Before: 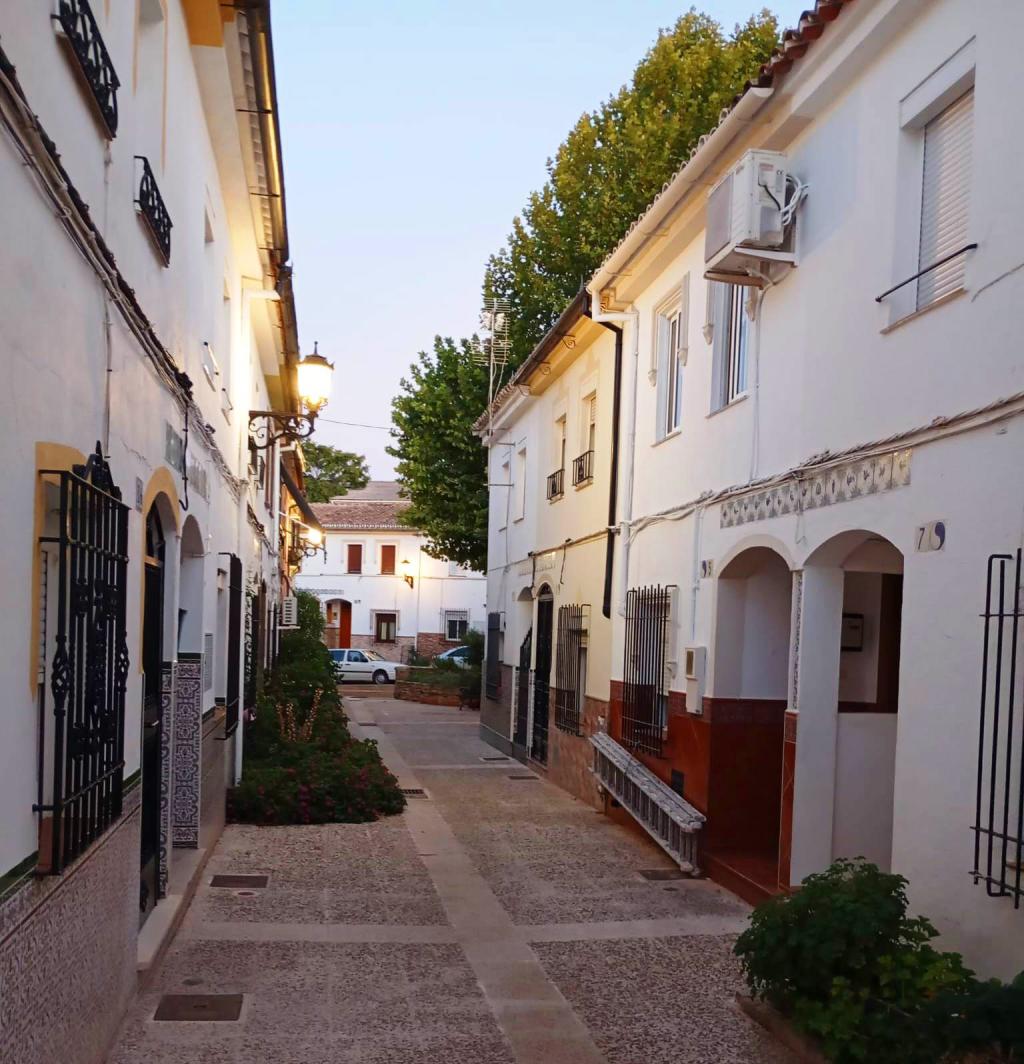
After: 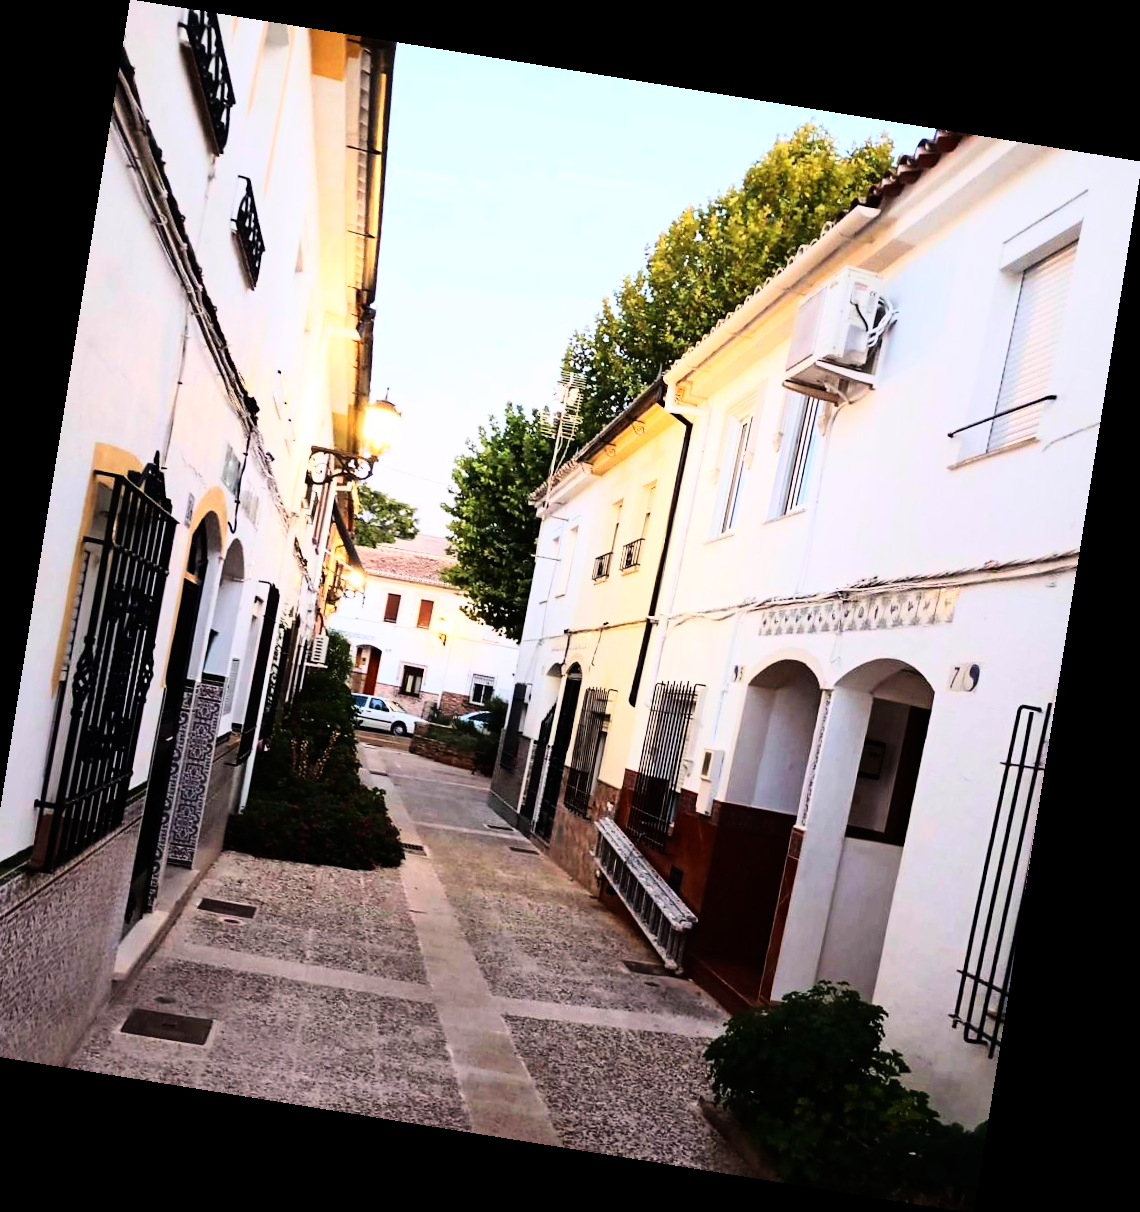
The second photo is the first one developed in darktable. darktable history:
crop and rotate: left 3.238%
rotate and perspective: rotation 9.12°, automatic cropping off
rgb curve: curves: ch0 [(0, 0) (0.21, 0.15) (0.24, 0.21) (0.5, 0.75) (0.75, 0.96) (0.89, 0.99) (1, 1)]; ch1 [(0, 0.02) (0.21, 0.13) (0.25, 0.2) (0.5, 0.67) (0.75, 0.9) (0.89, 0.97) (1, 1)]; ch2 [(0, 0.02) (0.21, 0.13) (0.25, 0.2) (0.5, 0.67) (0.75, 0.9) (0.89, 0.97) (1, 1)], compensate middle gray true
